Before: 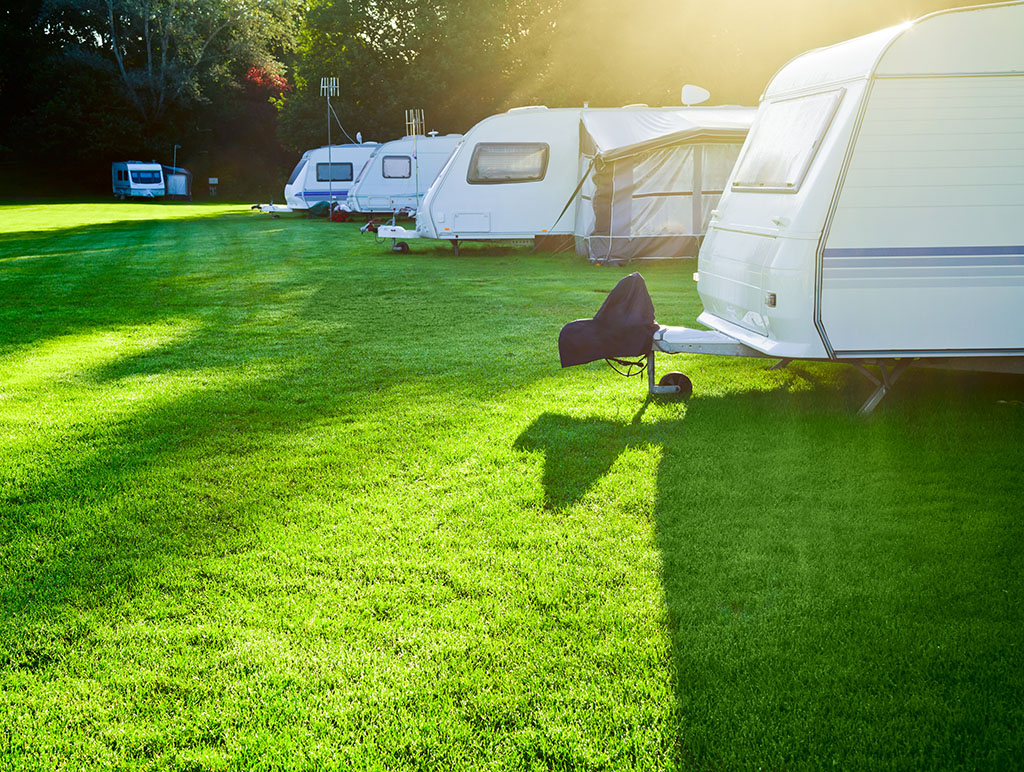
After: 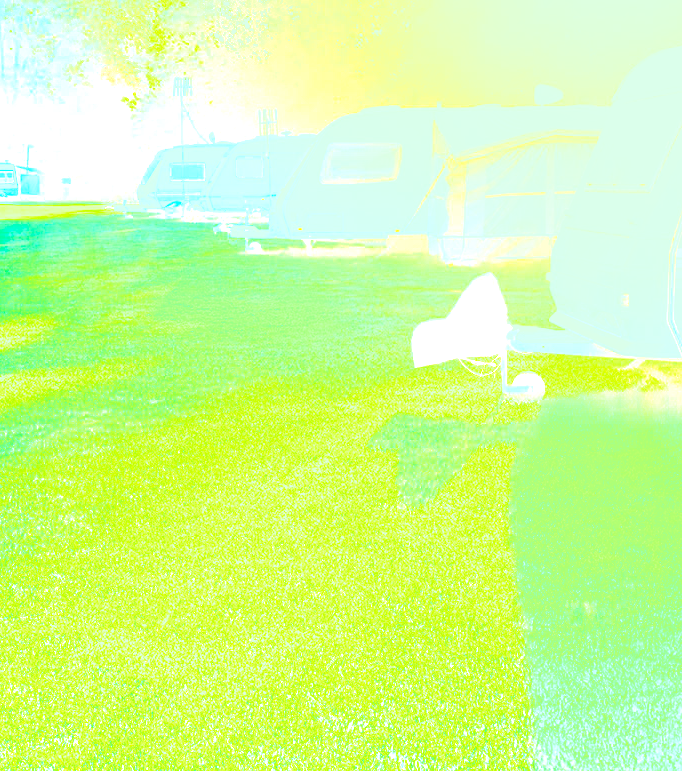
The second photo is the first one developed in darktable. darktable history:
crop and rotate: left 14.436%, right 18.898%
local contrast: mode bilateral grid, contrast 20, coarseness 50, detail 120%, midtone range 0.2
color correction: highlights a* -20.08, highlights b* 9.8, shadows a* -20.4, shadows b* -10.76
base curve: curves: ch0 [(0, 0.003) (0.001, 0.002) (0.006, 0.004) (0.02, 0.022) (0.048, 0.086) (0.094, 0.234) (0.162, 0.431) (0.258, 0.629) (0.385, 0.8) (0.548, 0.918) (0.751, 0.988) (1, 1)], preserve colors none
bloom: size 70%, threshold 25%, strength 70%
